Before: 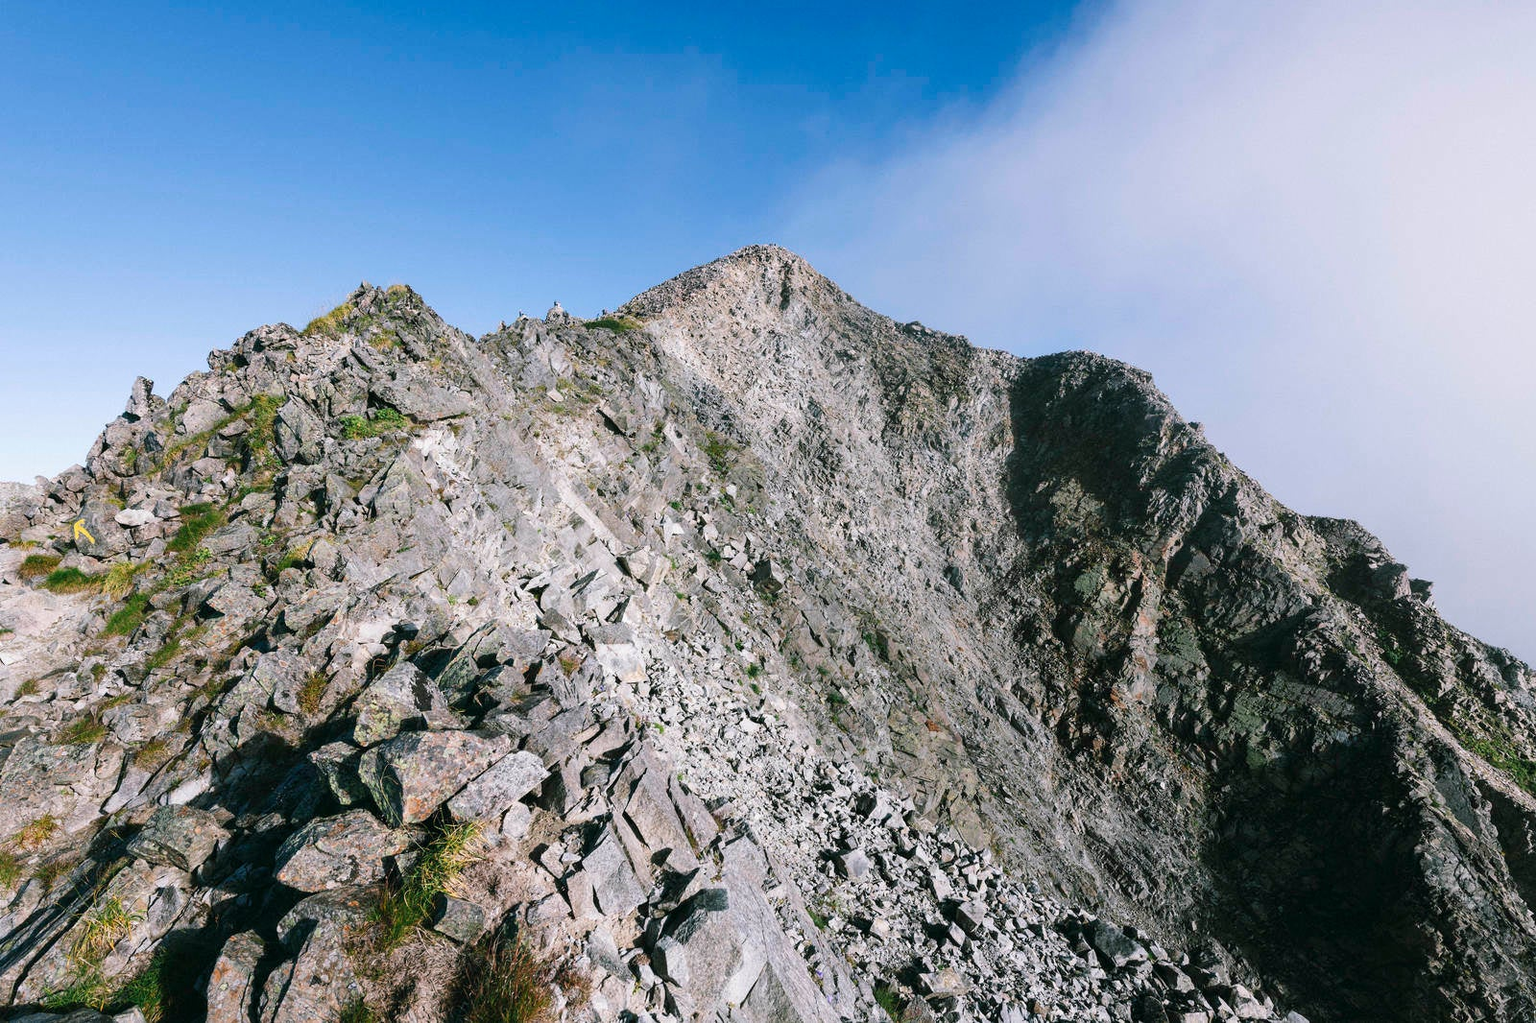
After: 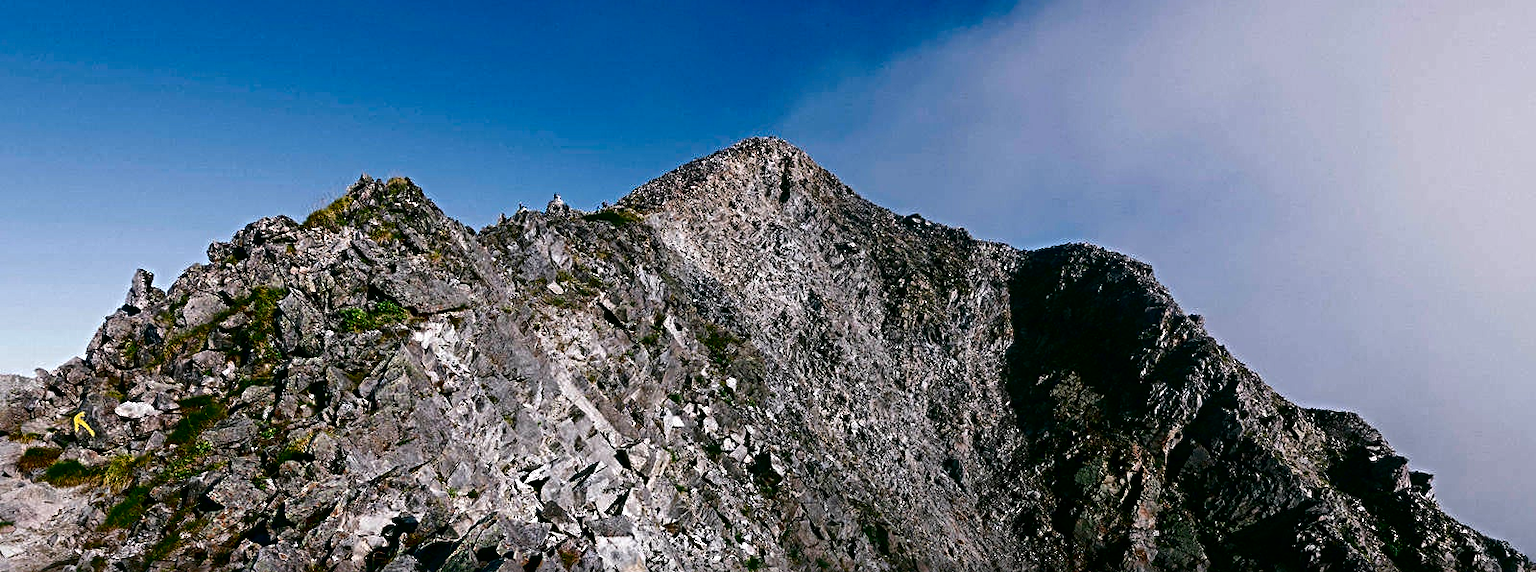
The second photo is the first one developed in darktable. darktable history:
crop and rotate: top 10.523%, bottom 33.566%
sharpen: radius 4.866
contrast brightness saturation: contrast 0.095, brightness -0.59, saturation 0.174
